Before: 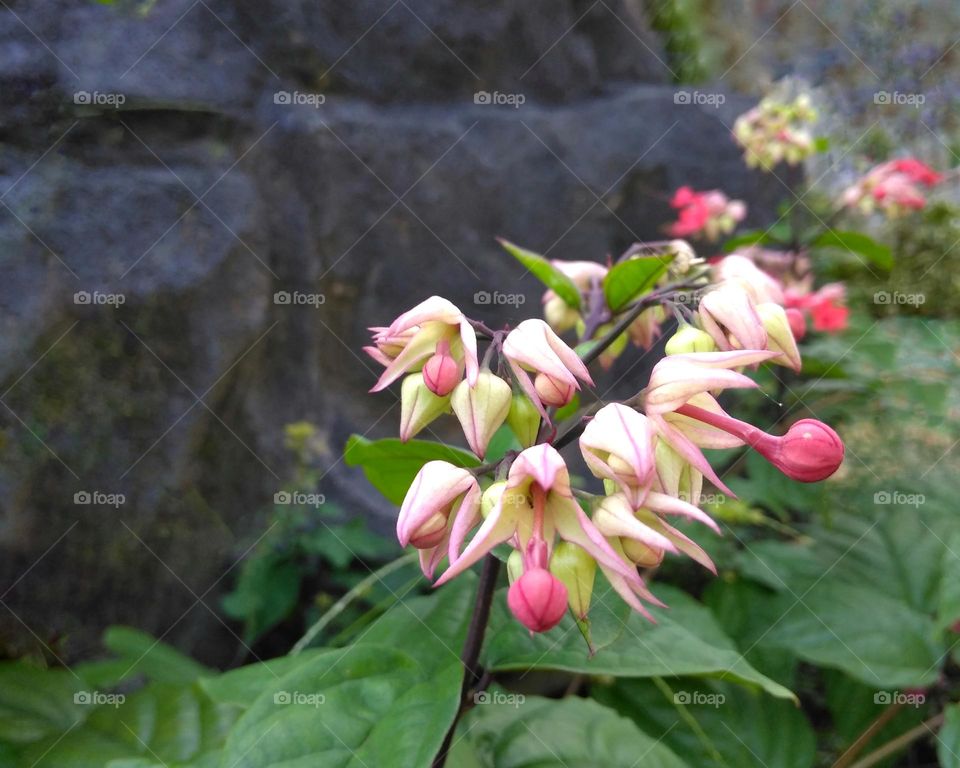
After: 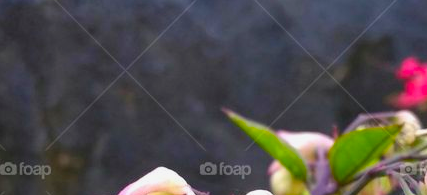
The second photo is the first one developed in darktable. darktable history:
crop: left 28.644%, top 16.868%, right 26.791%, bottom 57.635%
exposure: exposure -0.139 EV, compensate highlight preservation false
tone equalizer: edges refinement/feathering 500, mask exposure compensation -1.57 EV, preserve details no
color balance rgb: perceptual saturation grading › global saturation 30.534%, global vibrance 20%
